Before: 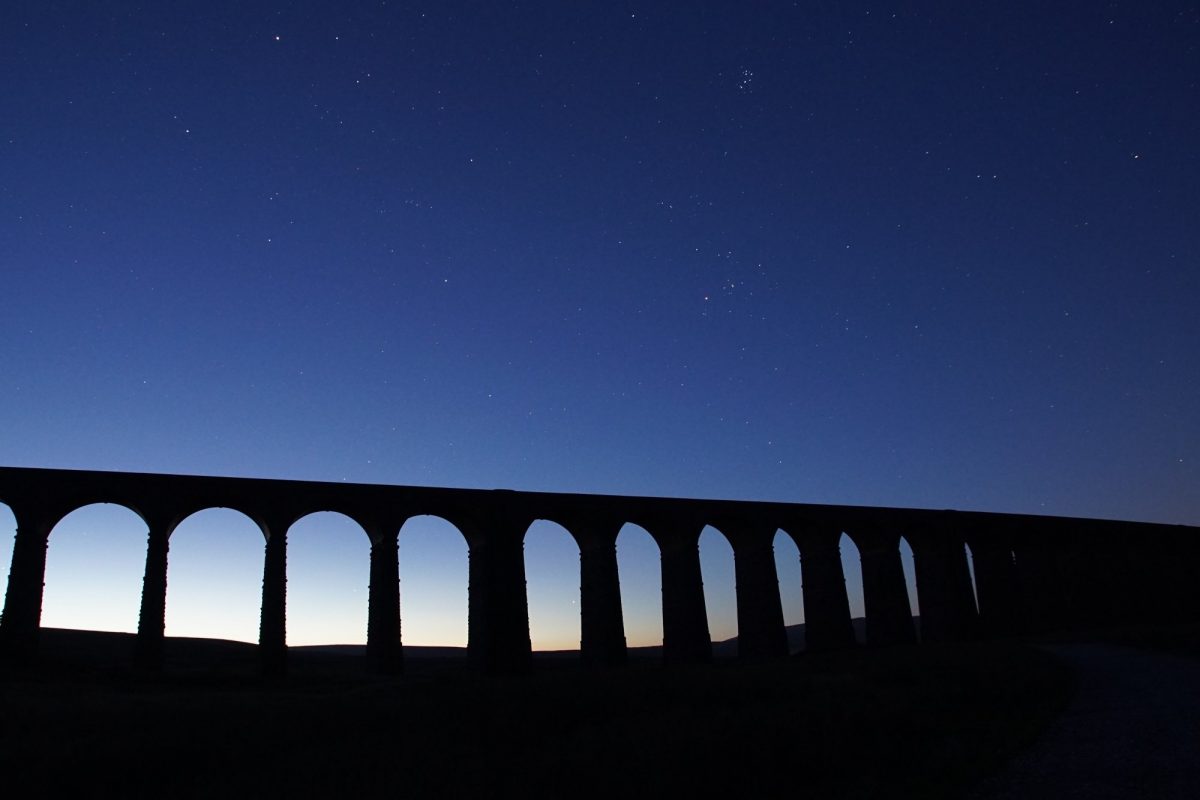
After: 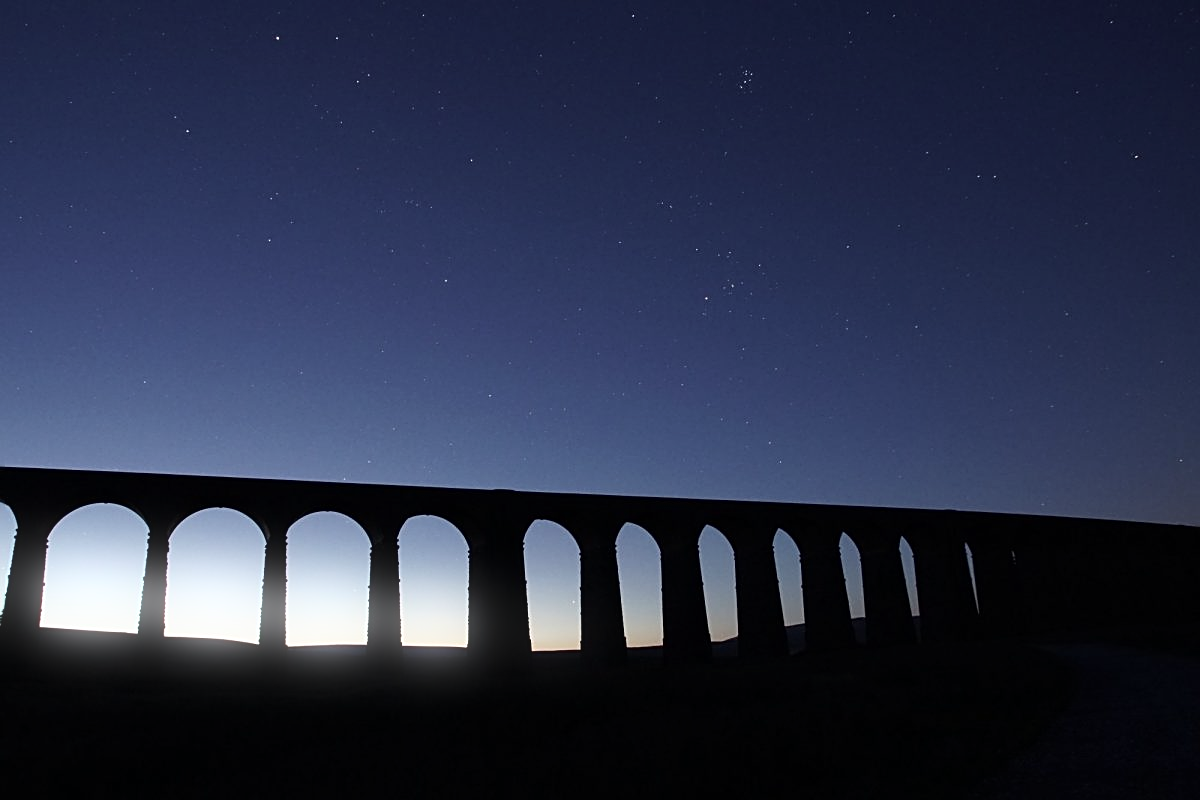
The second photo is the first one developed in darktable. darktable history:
sharpen: on, module defaults
contrast brightness saturation: contrast 0.1, saturation -0.3
bloom: size 5%, threshold 95%, strength 15%
